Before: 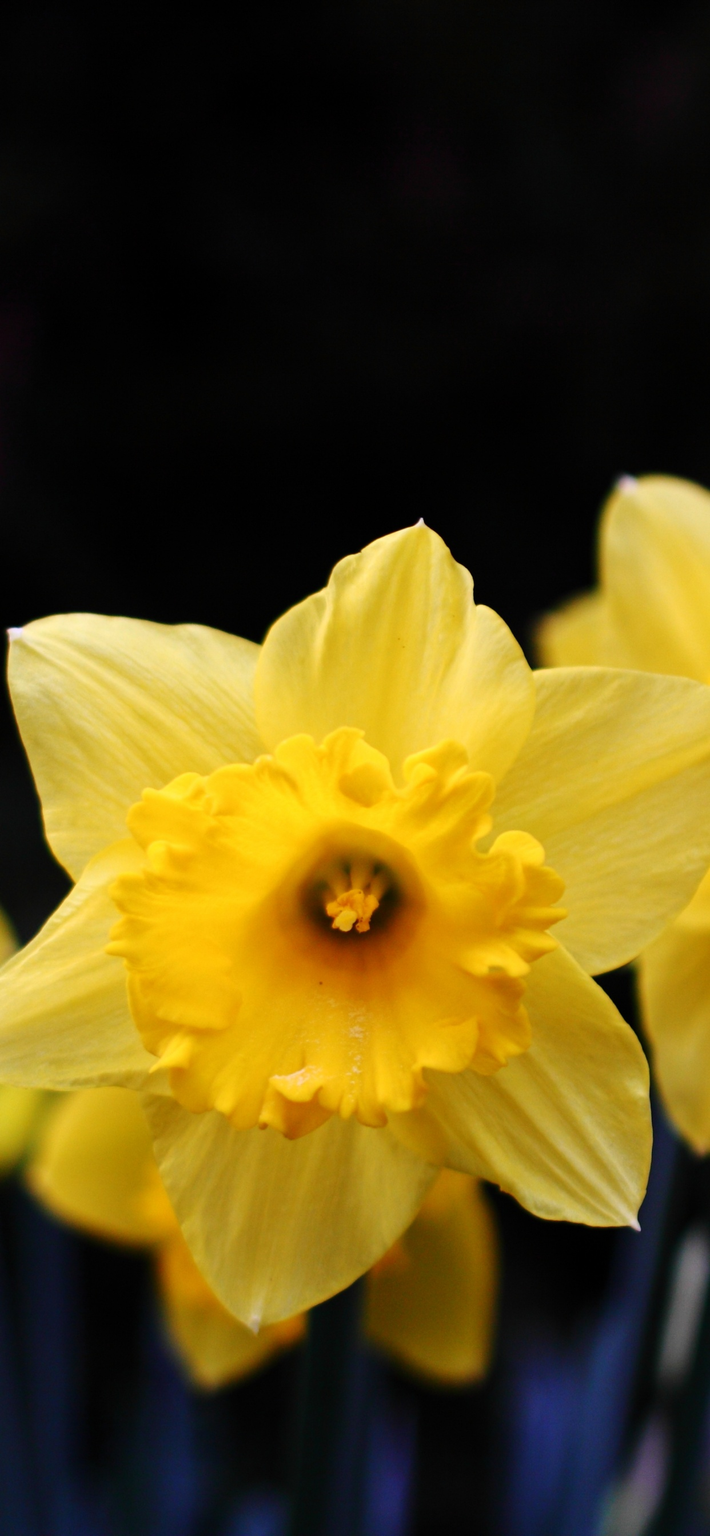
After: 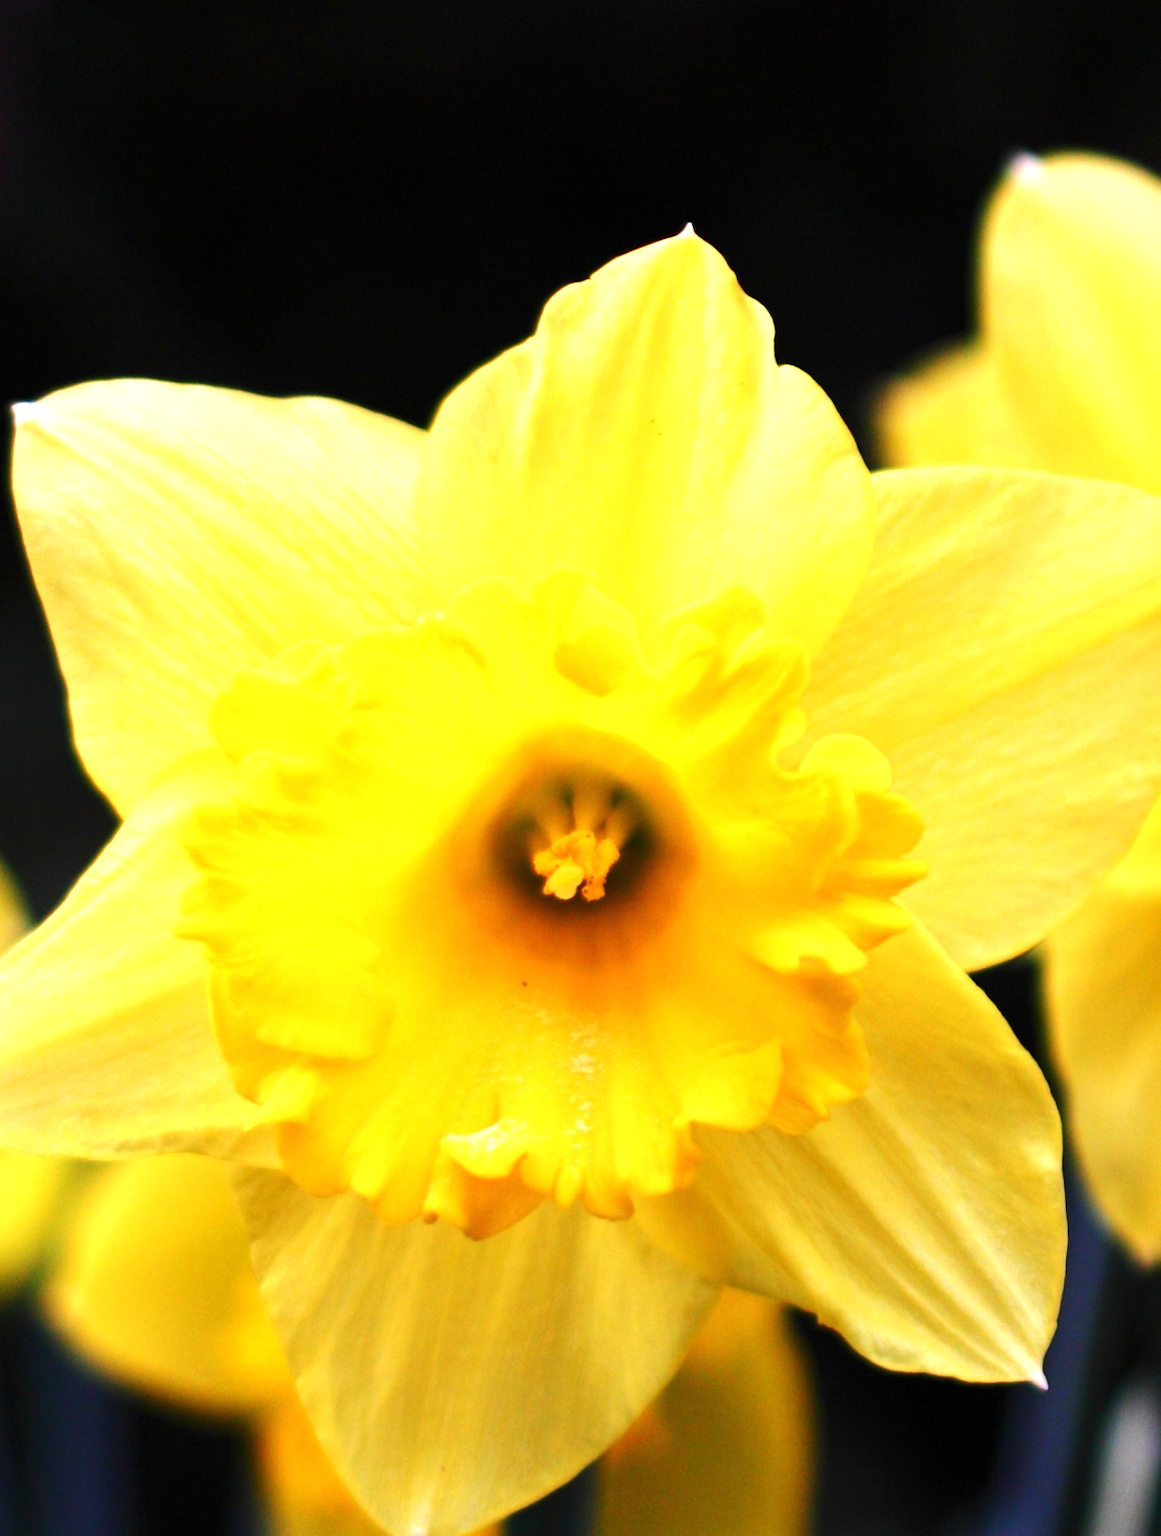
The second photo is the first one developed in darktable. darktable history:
exposure: black level correction 0, exposure 0.949 EV, compensate highlight preservation false
crop and rotate: top 24.876%, bottom 13.966%
